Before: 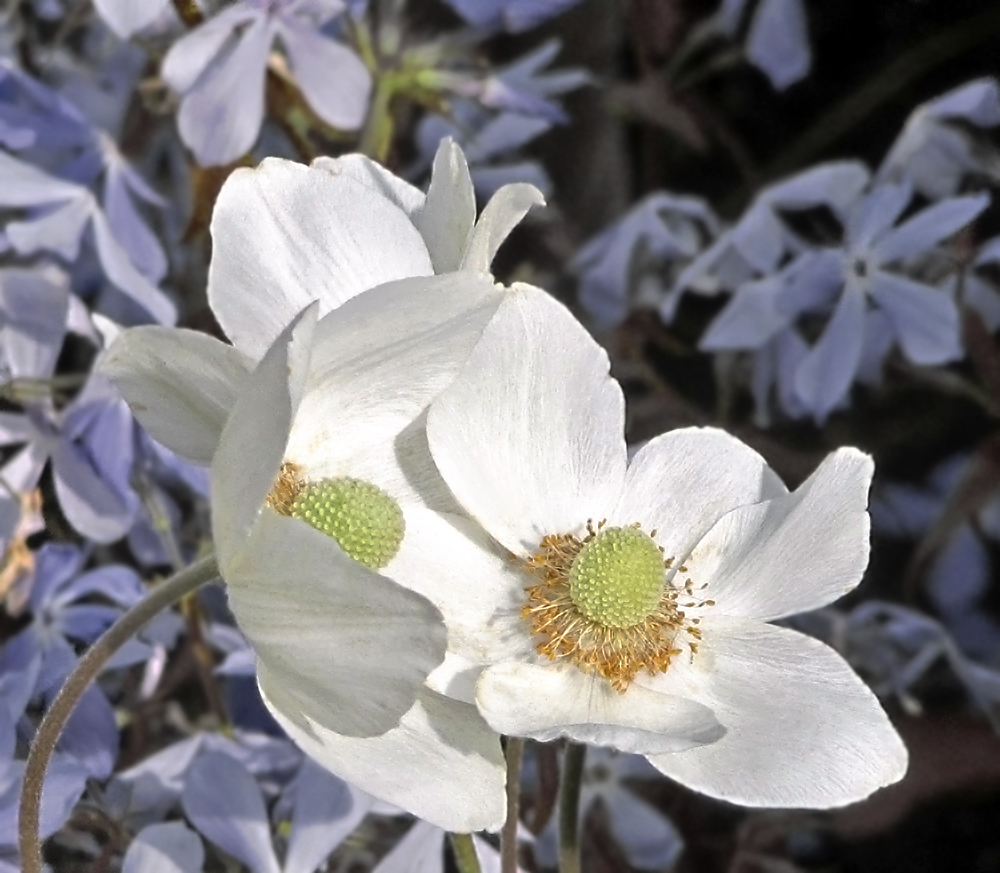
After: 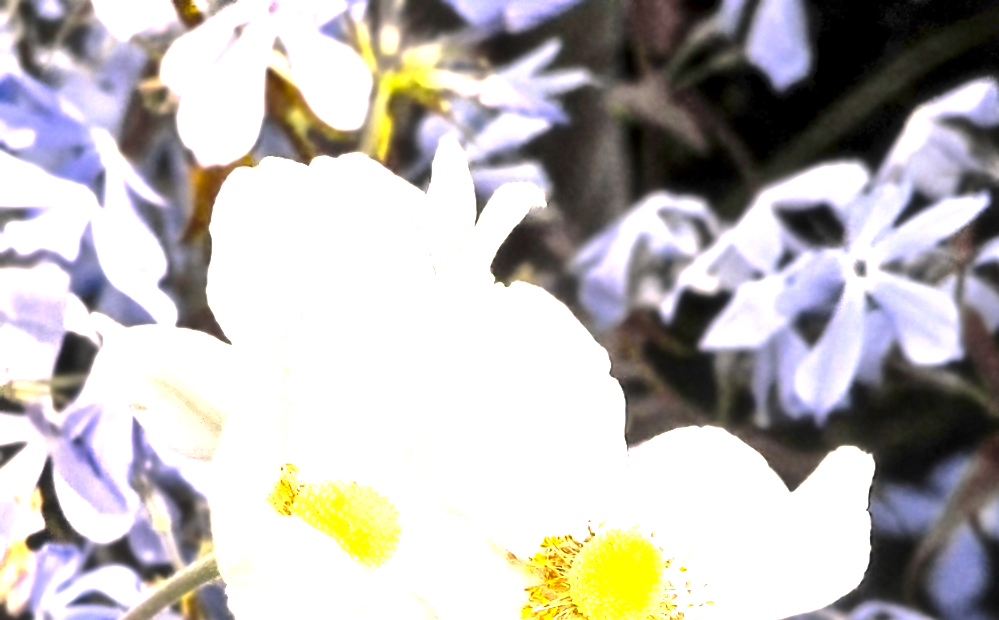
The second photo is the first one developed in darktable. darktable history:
local contrast: mode bilateral grid, contrast 70, coarseness 74, detail 180%, midtone range 0.2
color balance rgb: highlights gain › chroma 3.158%, highlights gain › hue 56.64°, perceptual saturation grading › global saturation 30.636%, perceptual brilliance grading › global brilliance 30.308%, perceptual brilliance grading › highlights 12.294%, perceptual brilliance grading › mid-tones 24.761%, global vibrance 20%
exposure: black level correction 0, exposure 0.692 EV, compensate exposure bias true, compensate highlight preservation false
crop: right 0%, bottom 28.91%
haze removal: strength -0.054, adaptive false
